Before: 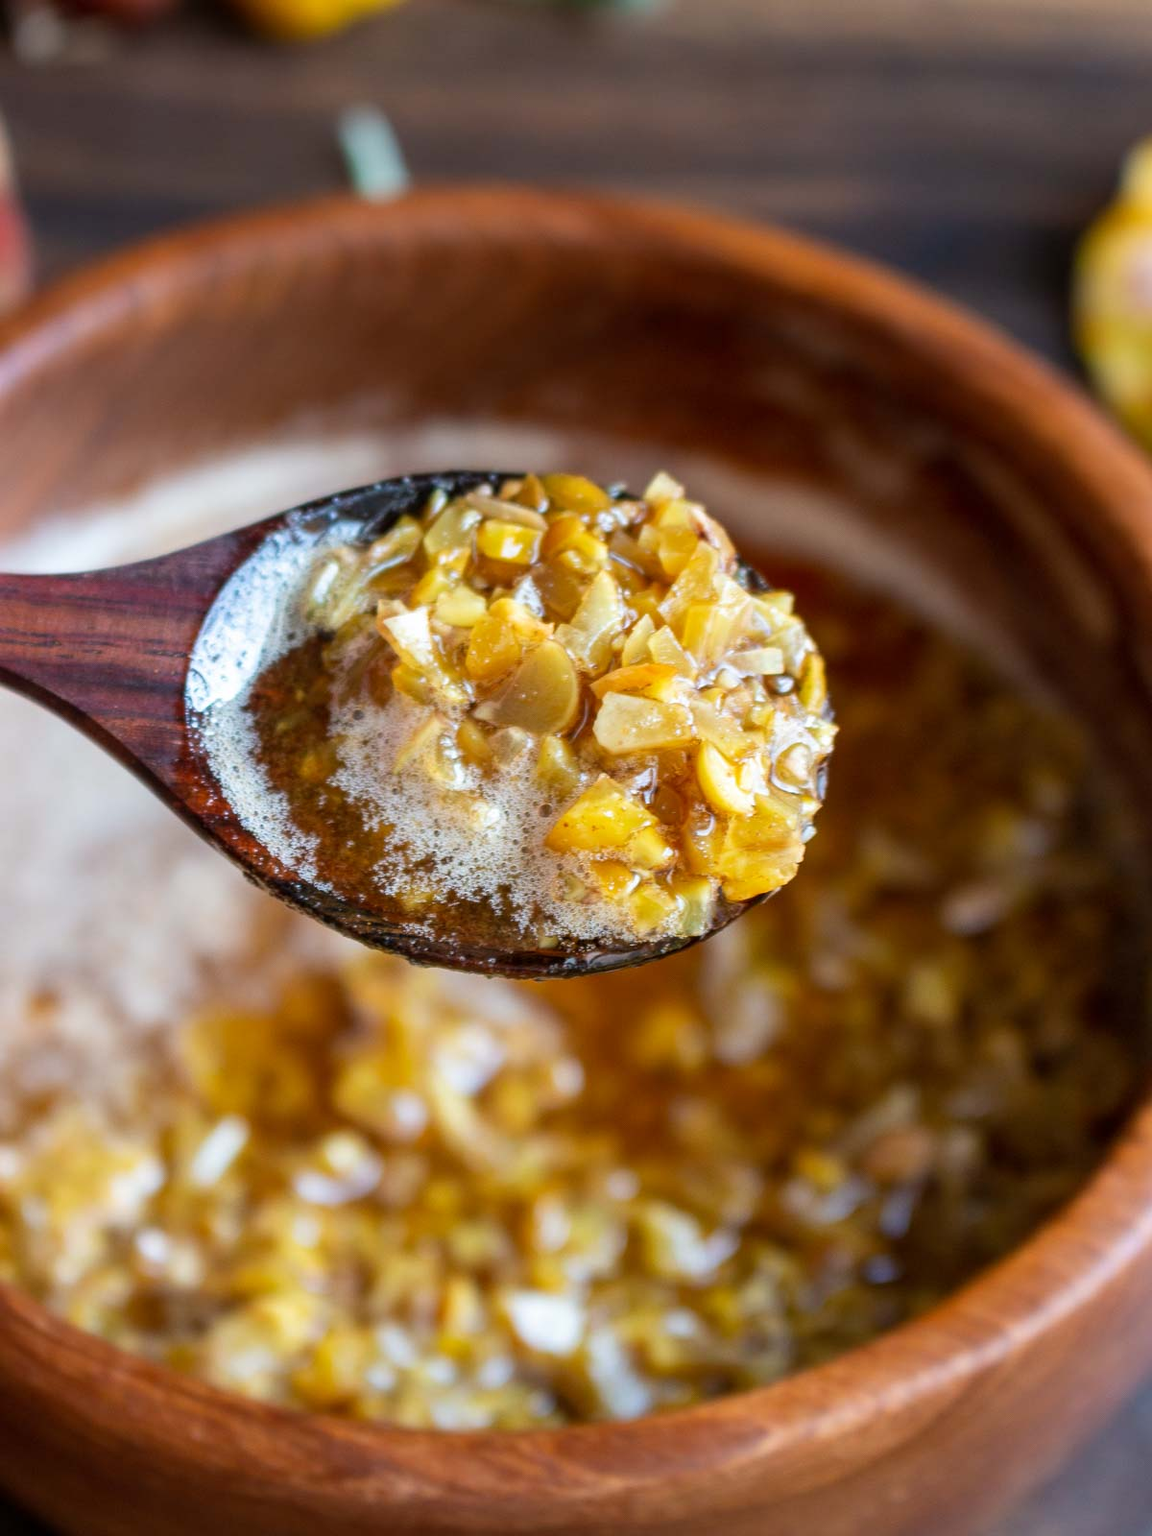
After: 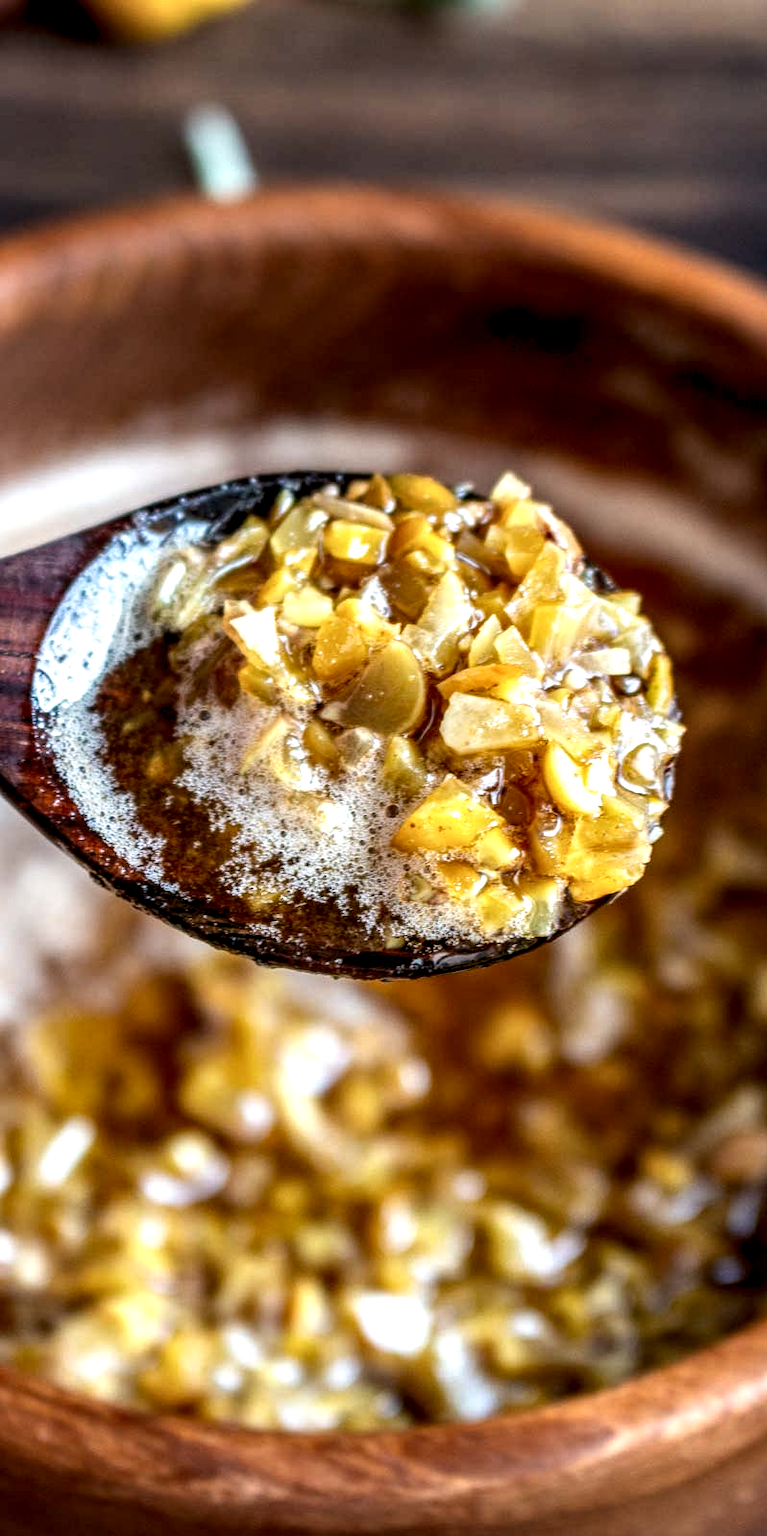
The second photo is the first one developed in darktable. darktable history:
local contrast: highlights 20%, detail 197%
crop and rotate: left 13.342%, right 19.991%
